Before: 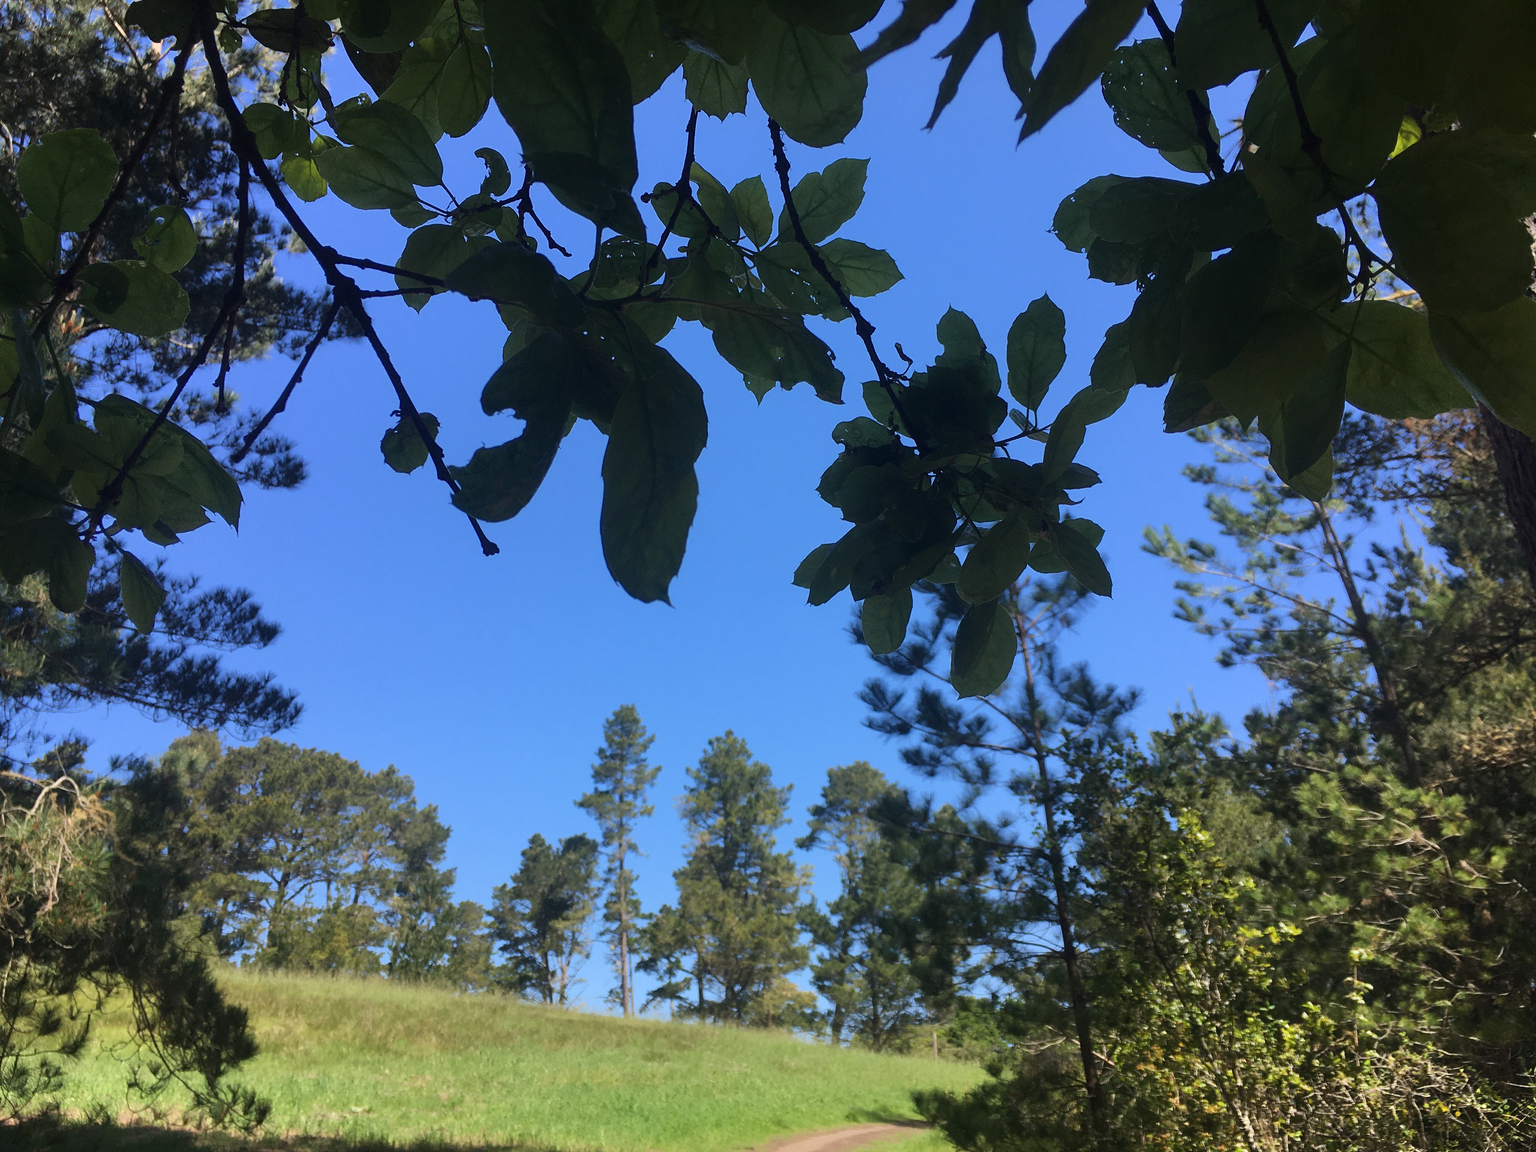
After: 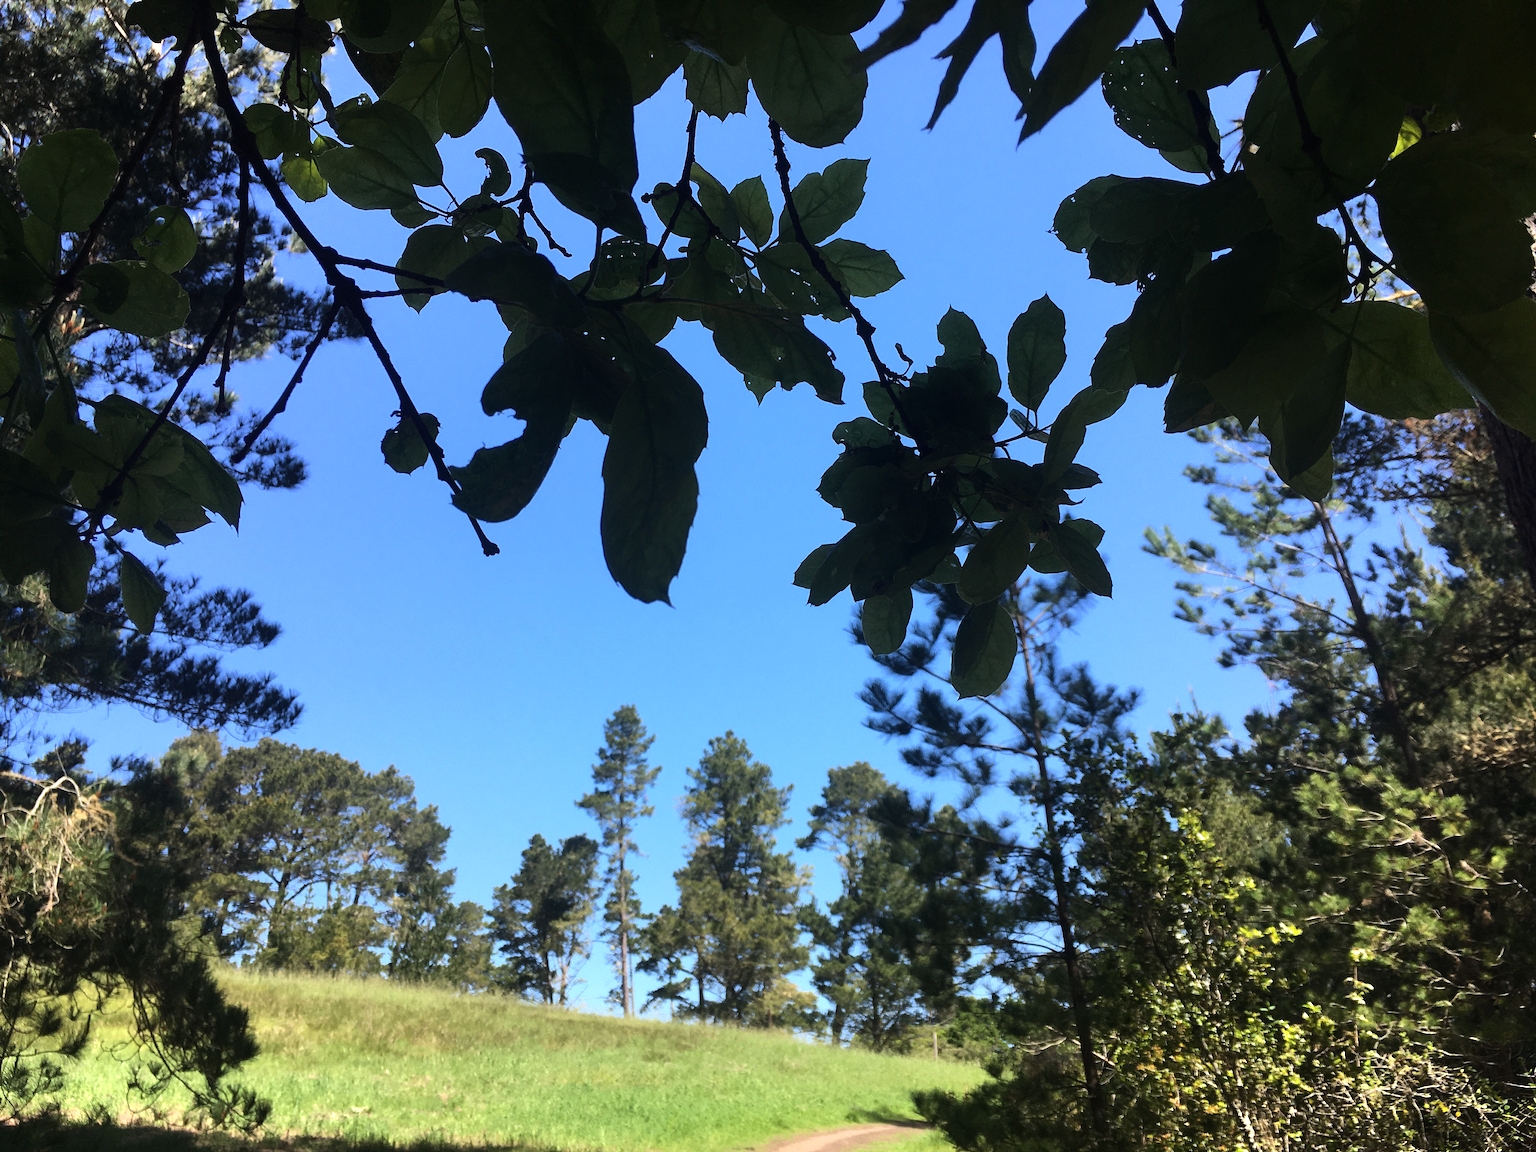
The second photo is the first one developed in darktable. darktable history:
tone equalizer: -8 EV -0.778 EV, -7 EV -0.736 EV, -6 EV -0.626 EV, -5 EV -0.405 EV, -3 EV 0.387 EV, -2 EV 0.6 EV, -1 EV 0.695 EV, +0 EV 0.747 EV, edges refinement/feathering 500, mask exposure compensation -1.57 EV, preserve details no
